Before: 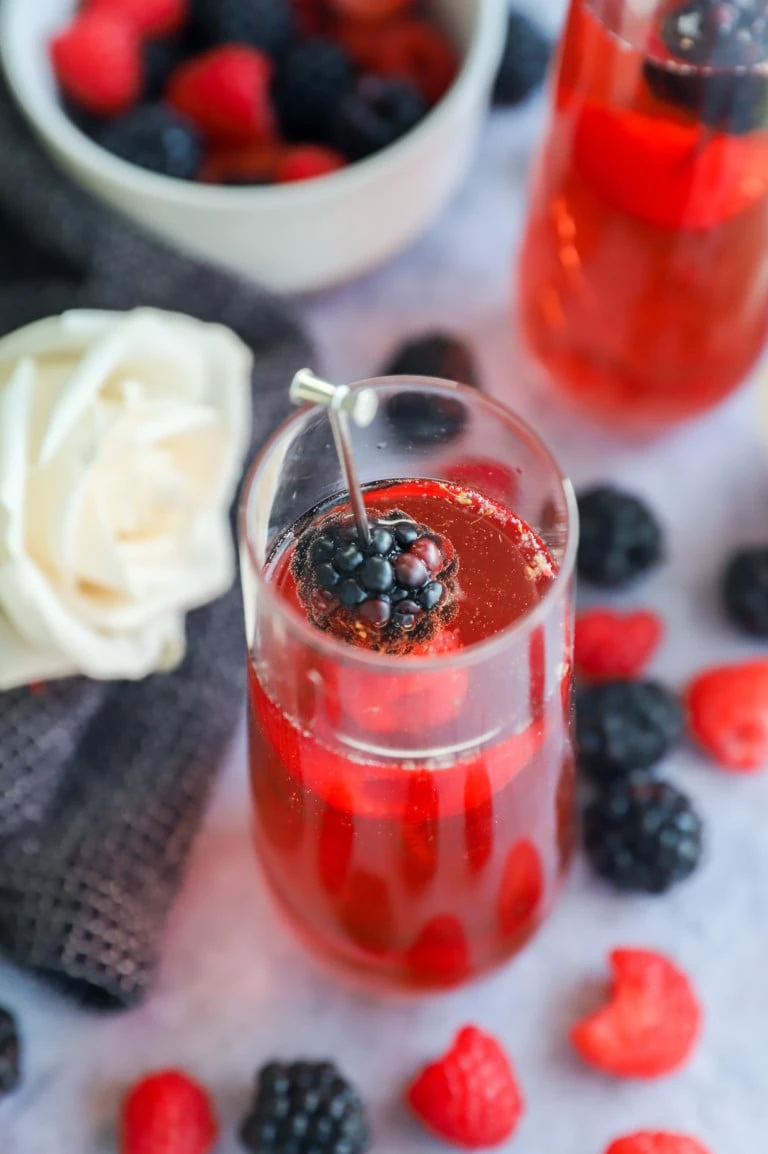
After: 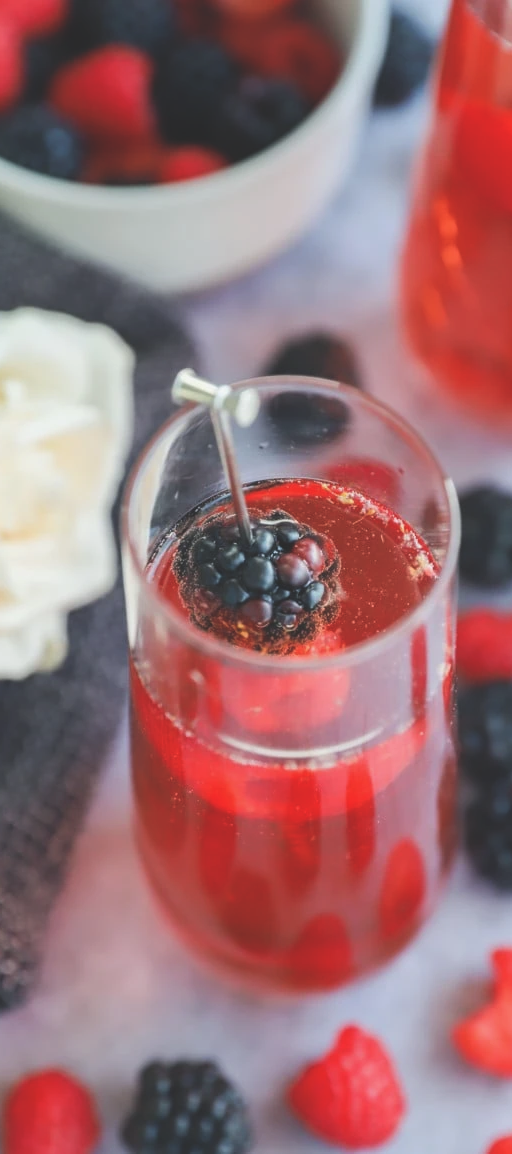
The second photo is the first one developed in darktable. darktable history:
exposure: black level correction -0.025, exposure -0.117 EV, compensate highlight preservation false
crop and rotate: left 15.446%, right 17.836%
